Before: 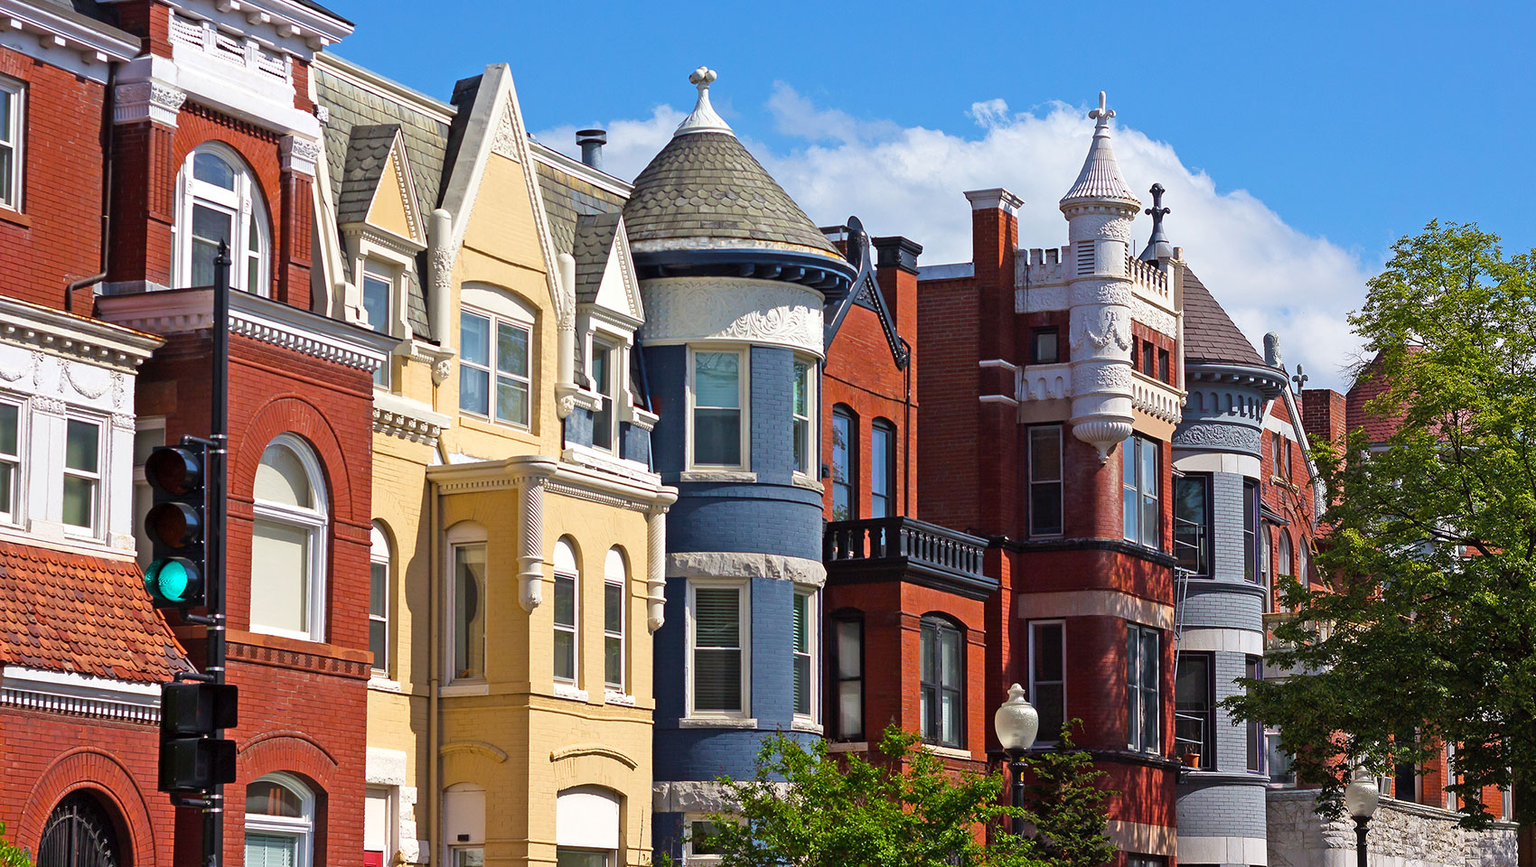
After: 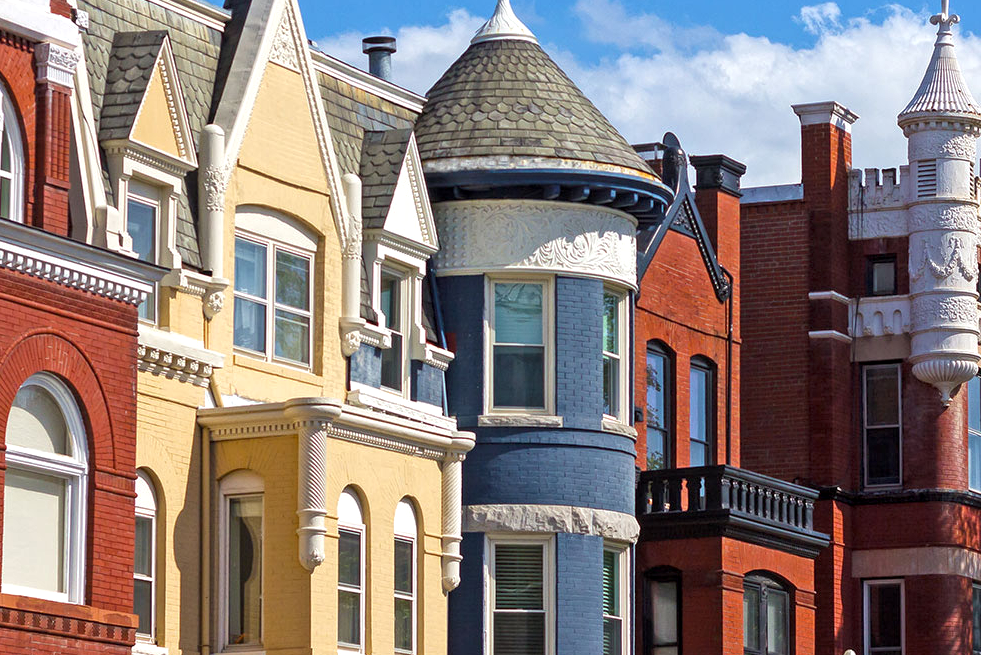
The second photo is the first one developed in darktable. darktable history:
local contrast: highlights 99%, shadows 86%, detail 160%, midtone range 0.2
crop: left 16.202%, top 11.208%, right 26.045%, bottom 20.557%
